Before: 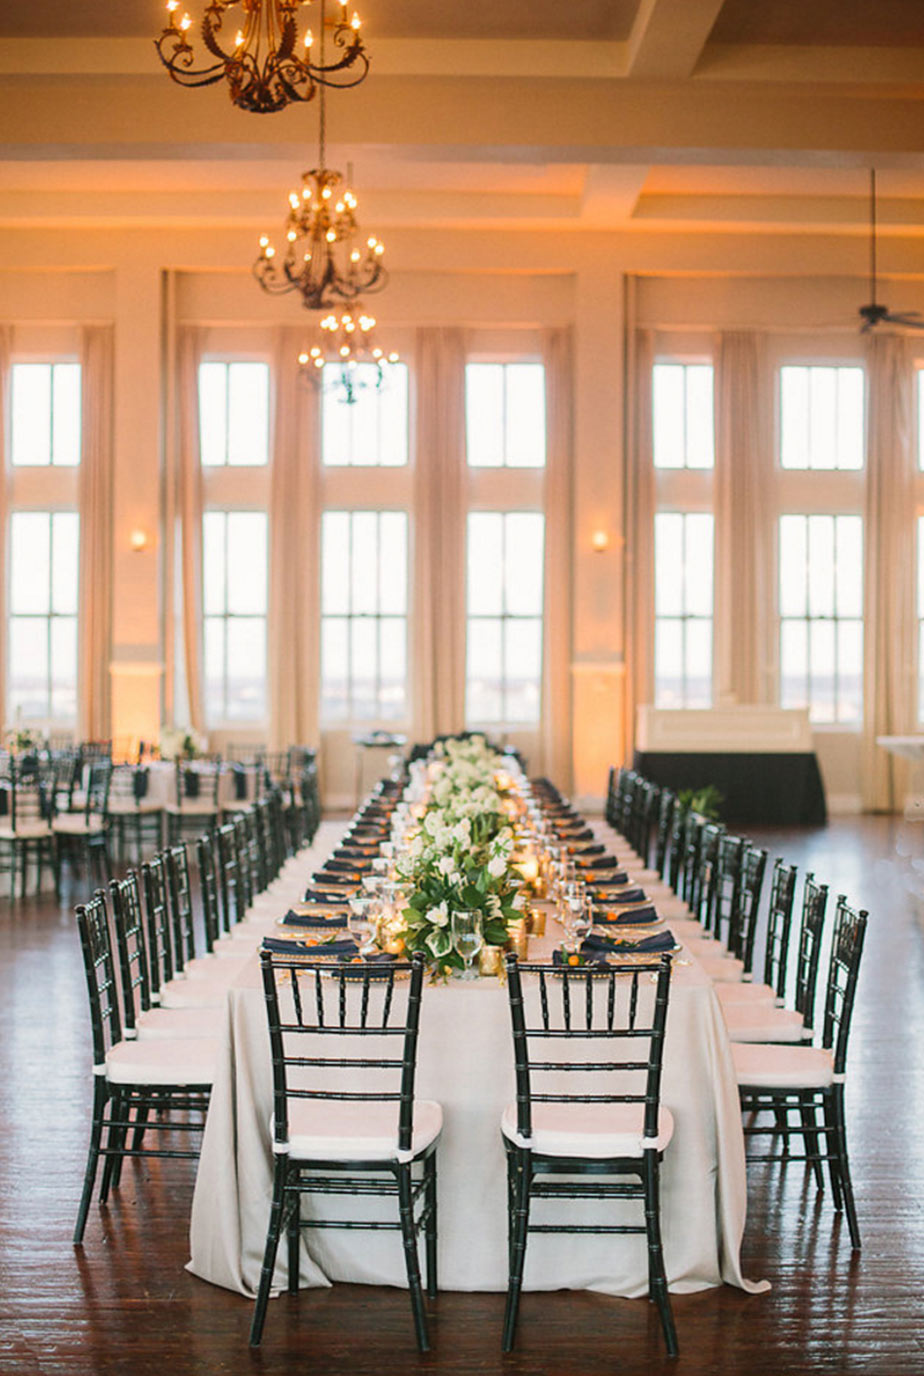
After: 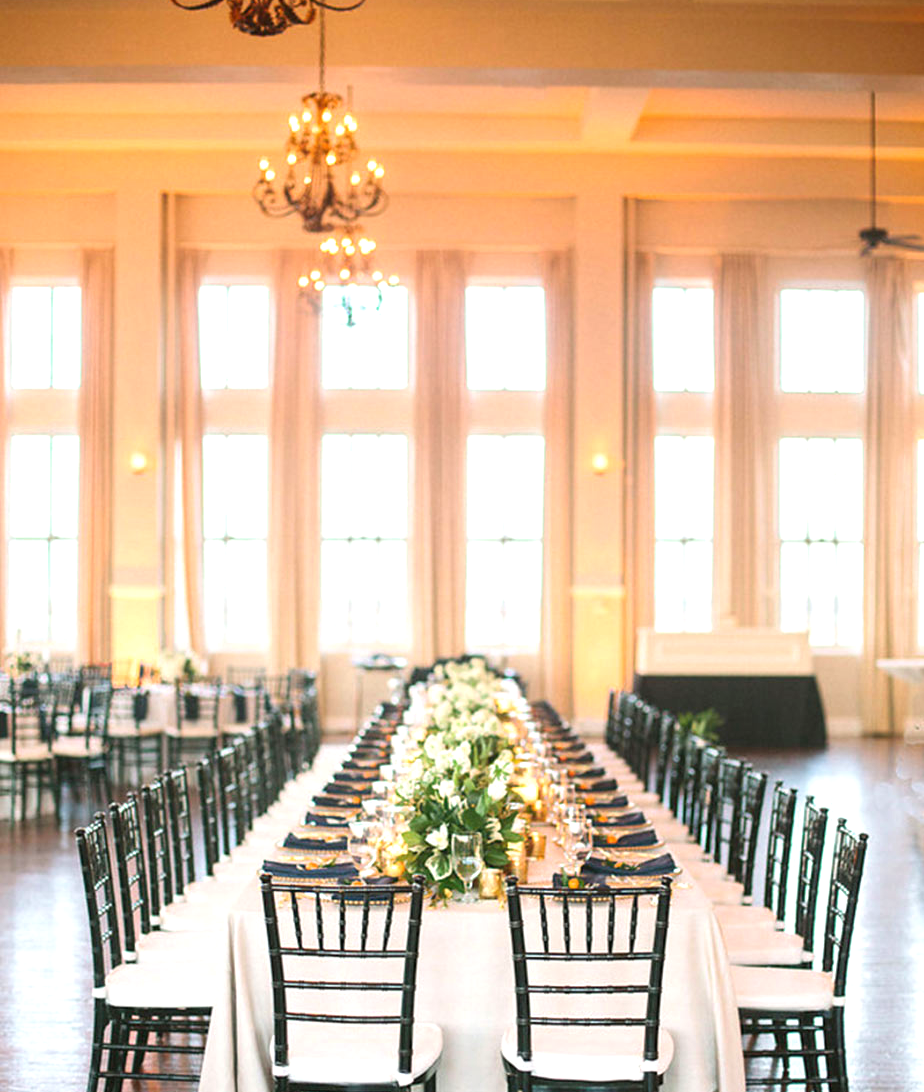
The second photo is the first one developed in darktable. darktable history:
exposure: exposure 0.636 EV, compensate highlight preservation false
crop and rotate: top 5.667%, bottom 14.937%
